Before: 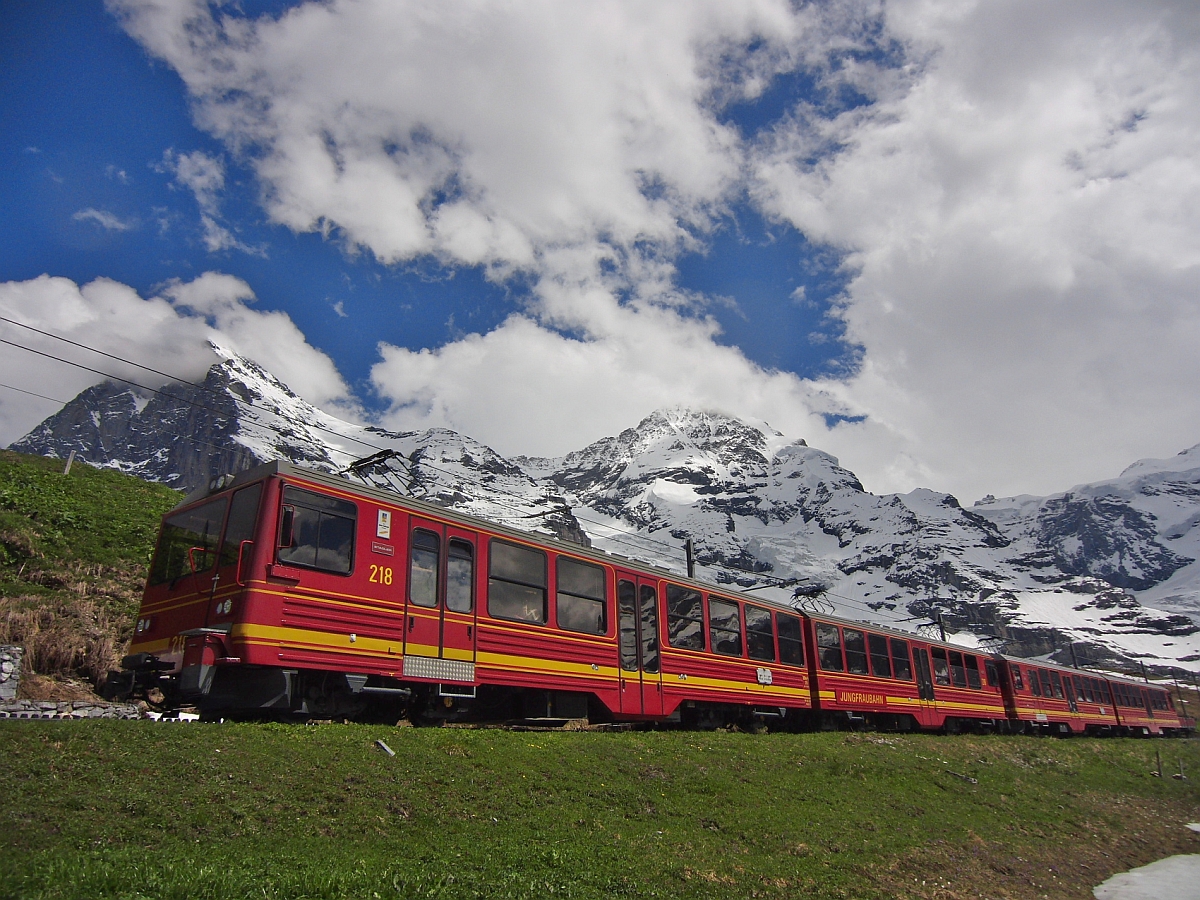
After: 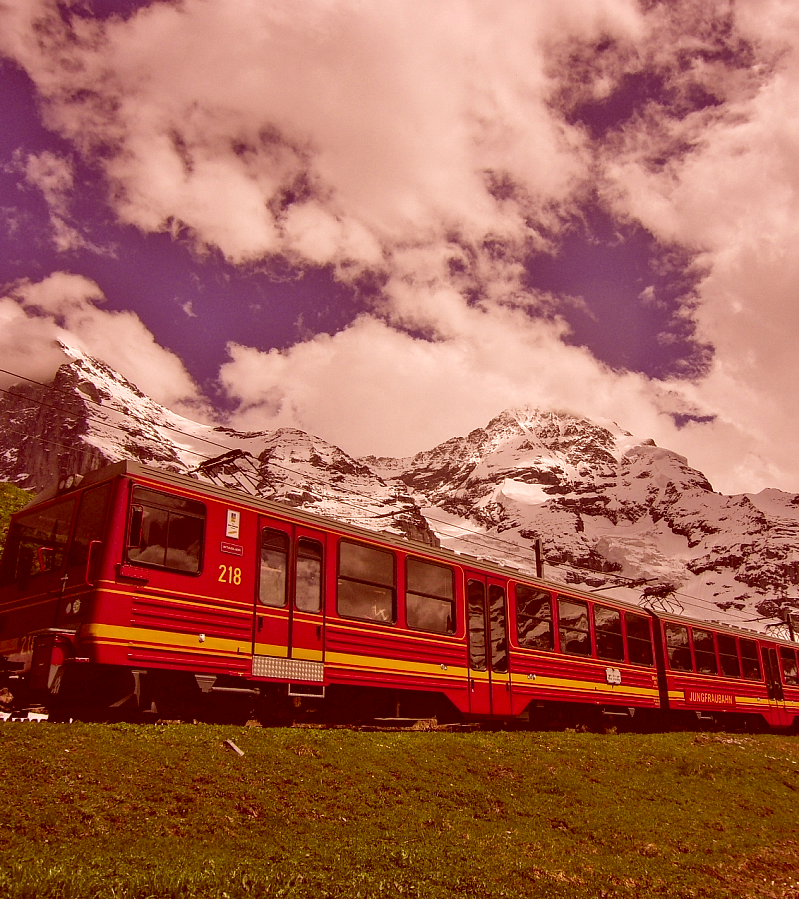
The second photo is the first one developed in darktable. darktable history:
color correction: highlights a* 9.03, highlights b* 8.71, shadows a* 40, shadows b* 40, saturation 0.8
crop and rotate: left 12.648%, right 20.685%
velvia: on, module defaults
local contrast: on, module defaults
color contrast: green-magenta contrast 1.2, blue-yellow contrast 1.2
